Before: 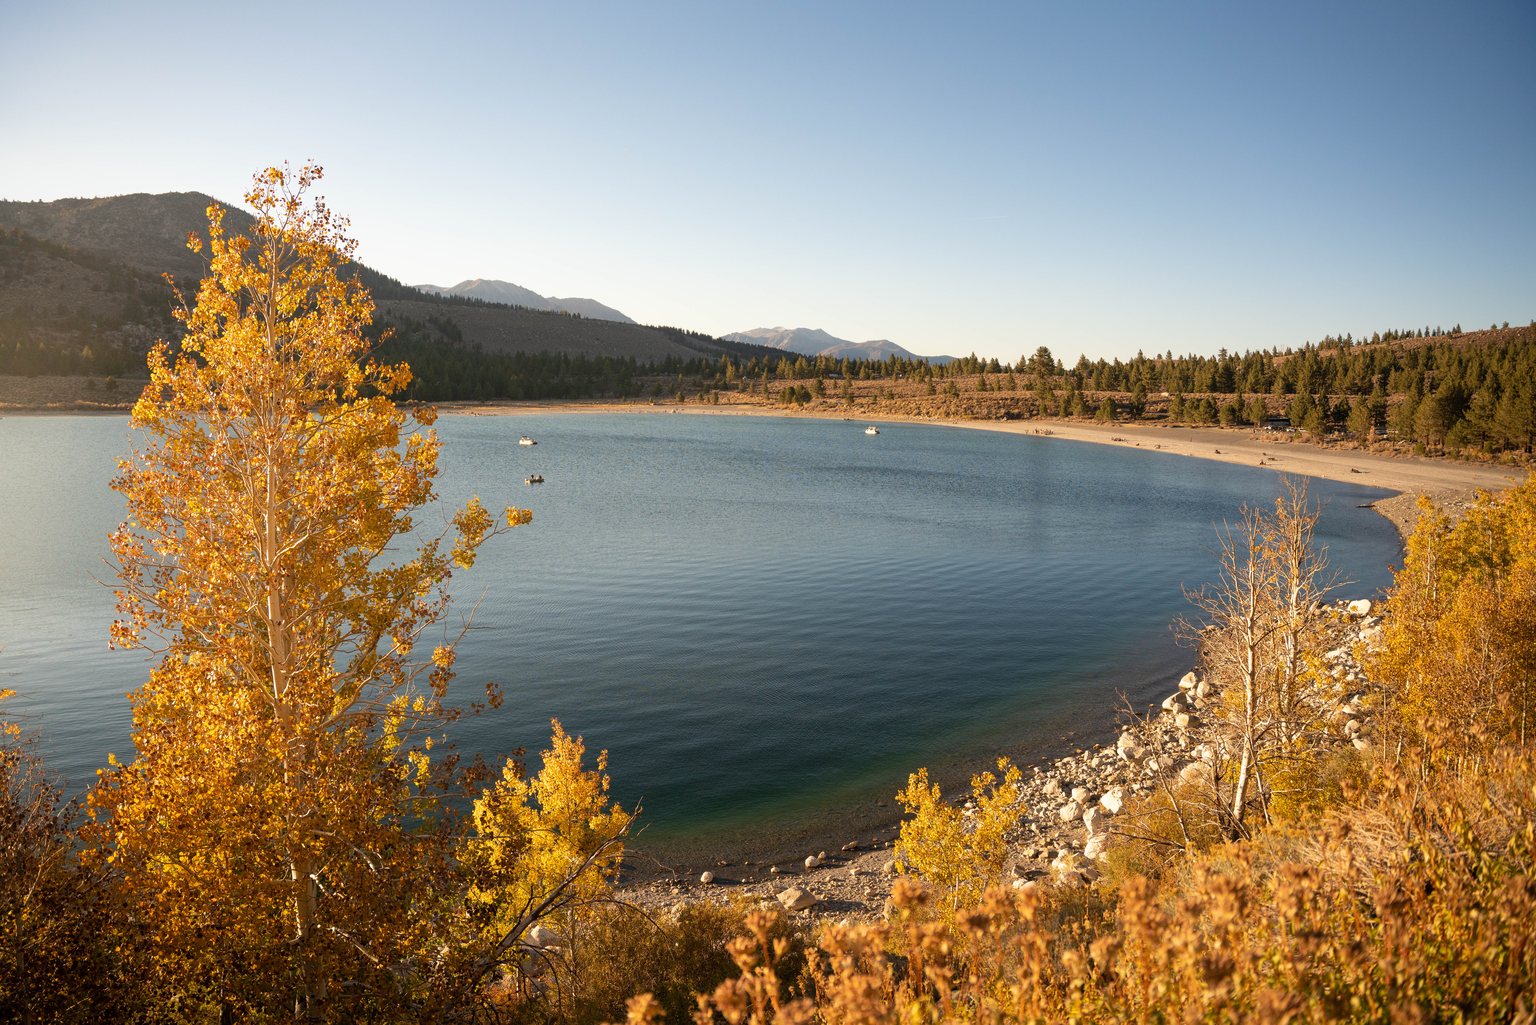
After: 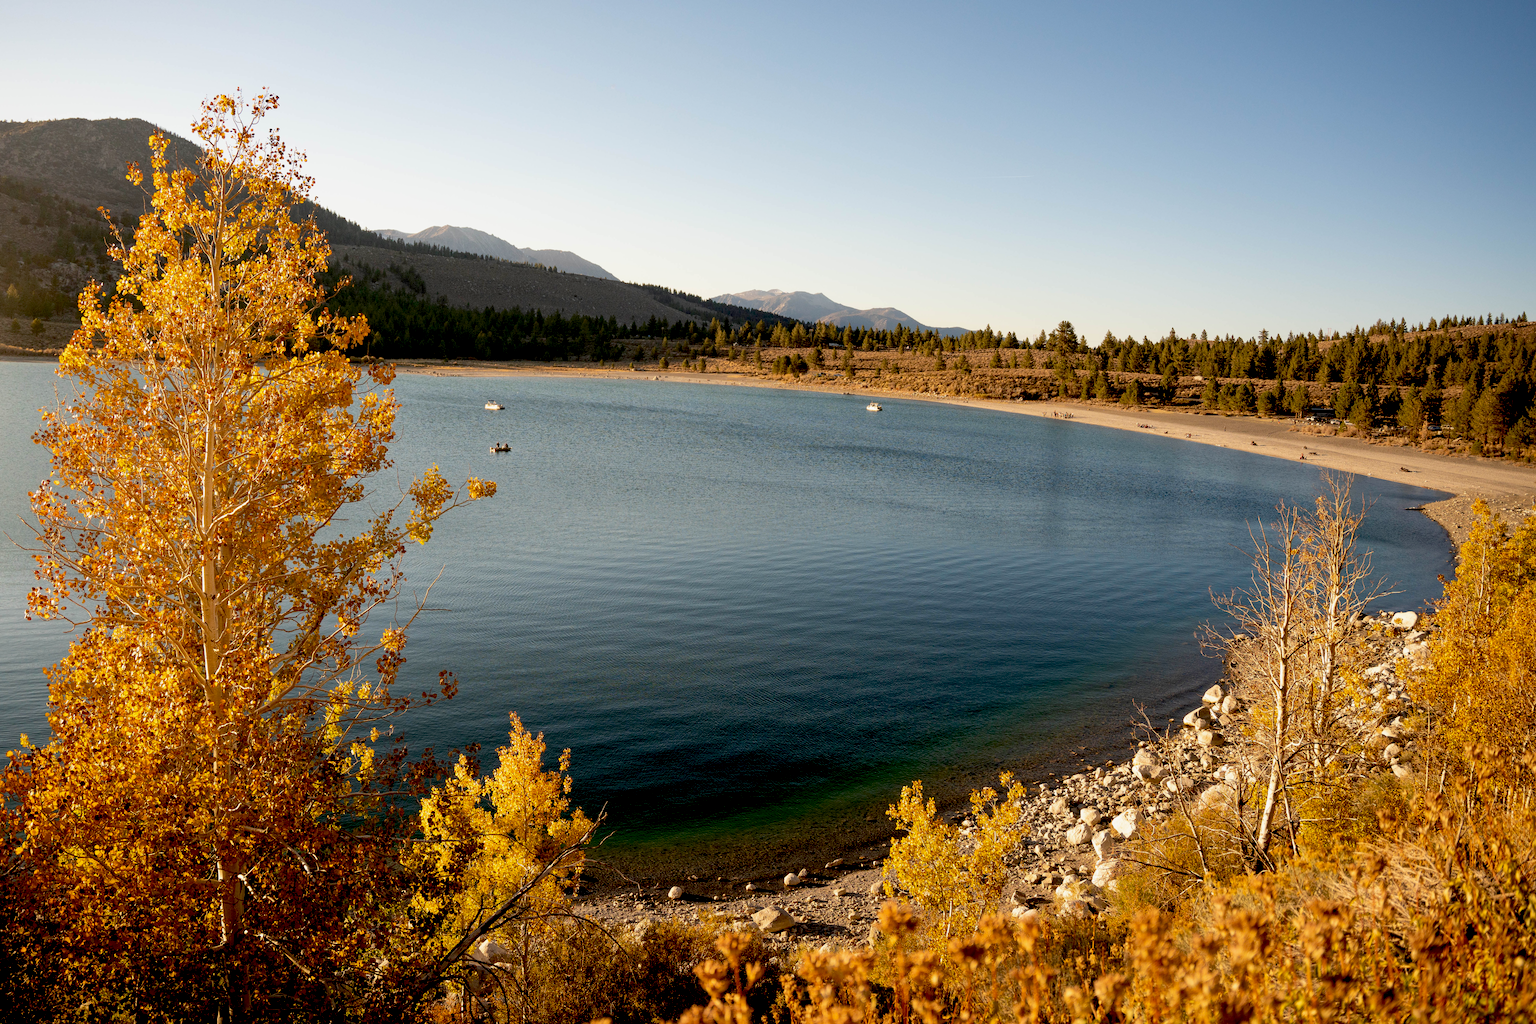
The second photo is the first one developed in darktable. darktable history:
crop and rotate: angle -1.96°, left 3.097%, top 4.154%, right 1.586%, bottom 0.529%
exposure: black level correction 0.029, exposure -0.073 EV, compensate highlight preservation false
